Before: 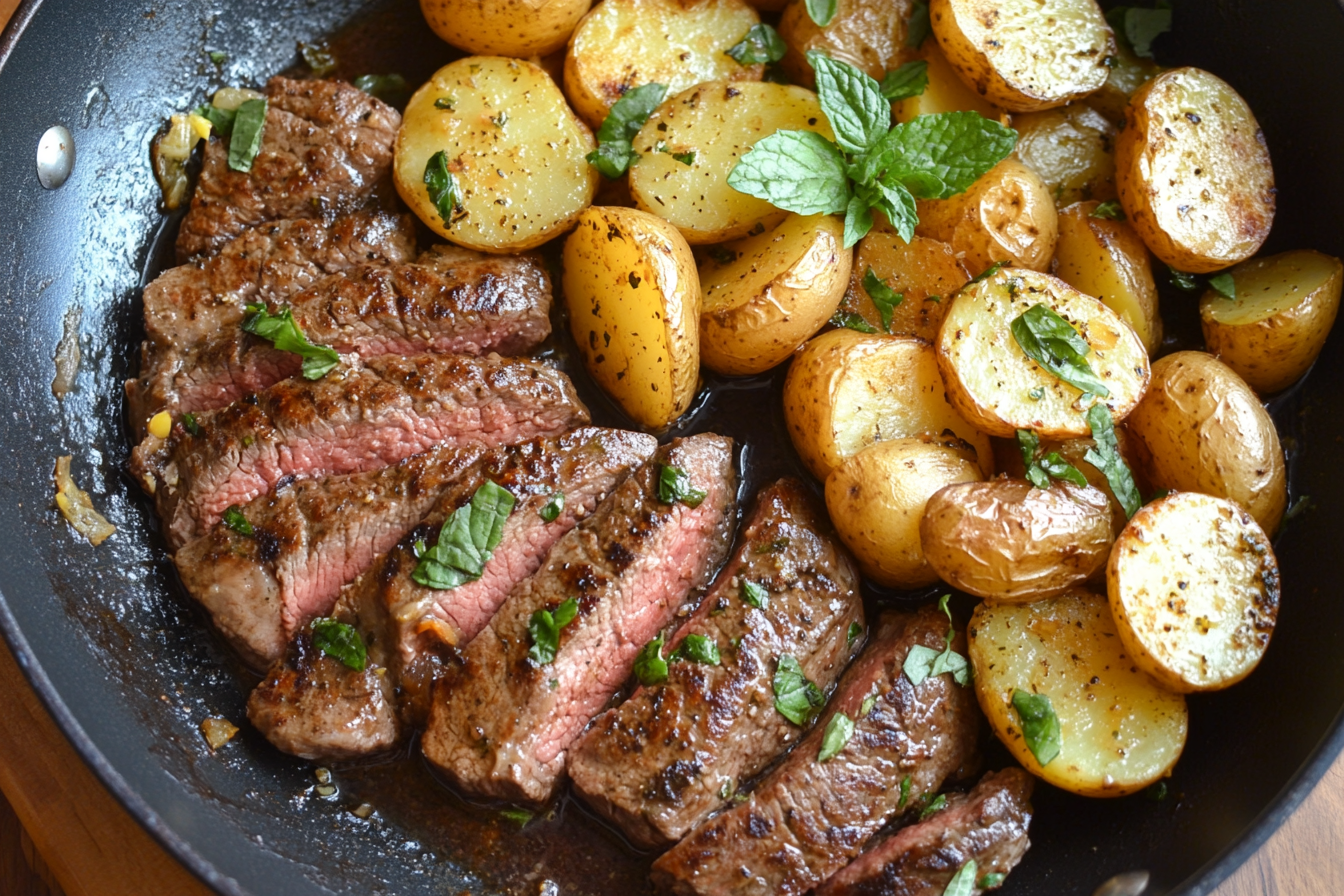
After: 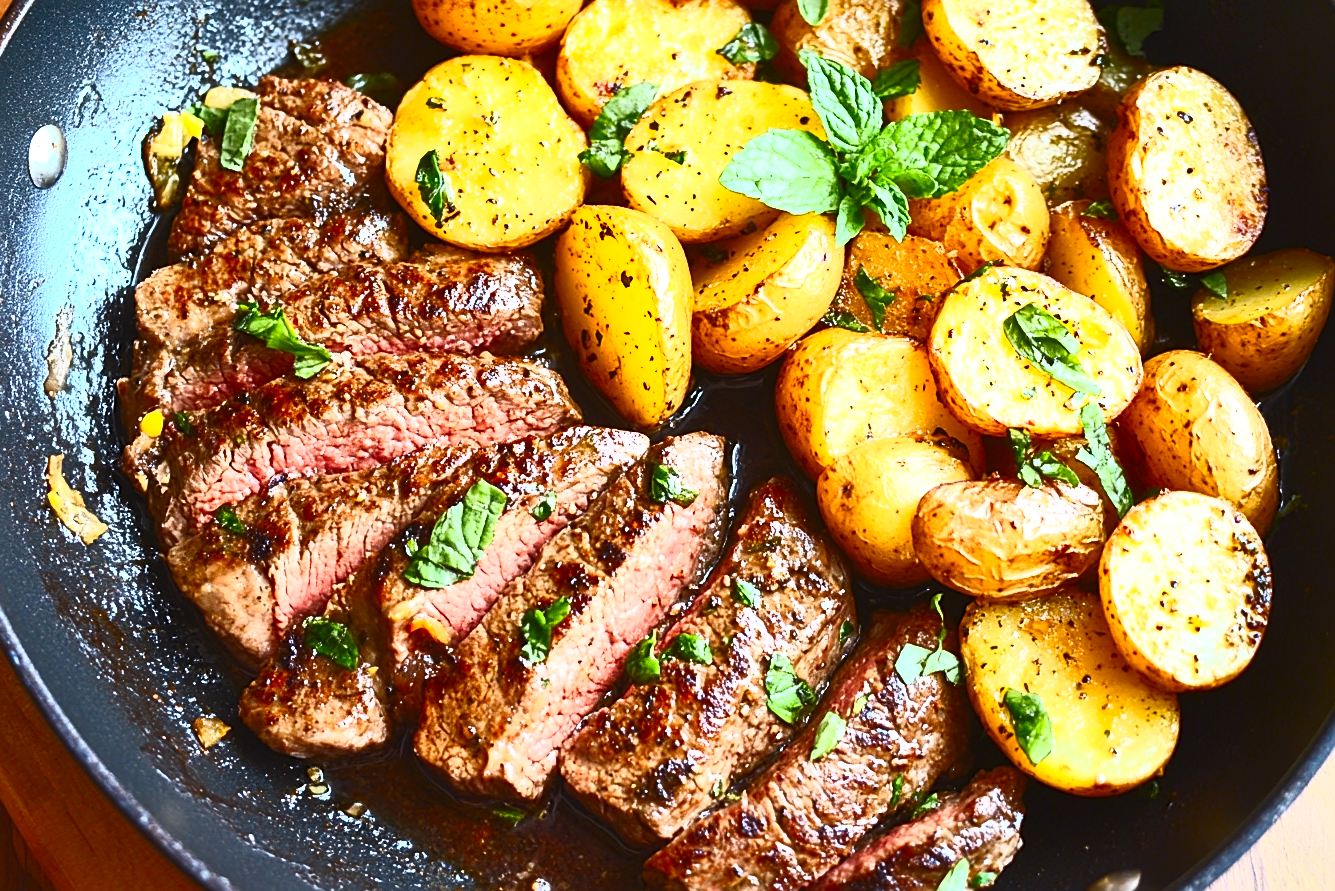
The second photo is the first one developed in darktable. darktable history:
crop and rotate: left 0.614%, top 0.179%, bottom 0.309%
contrast brightness saturation: contrast 0.83, brightness 0.59, saturation 0.59
sharpen: amount 0.6
